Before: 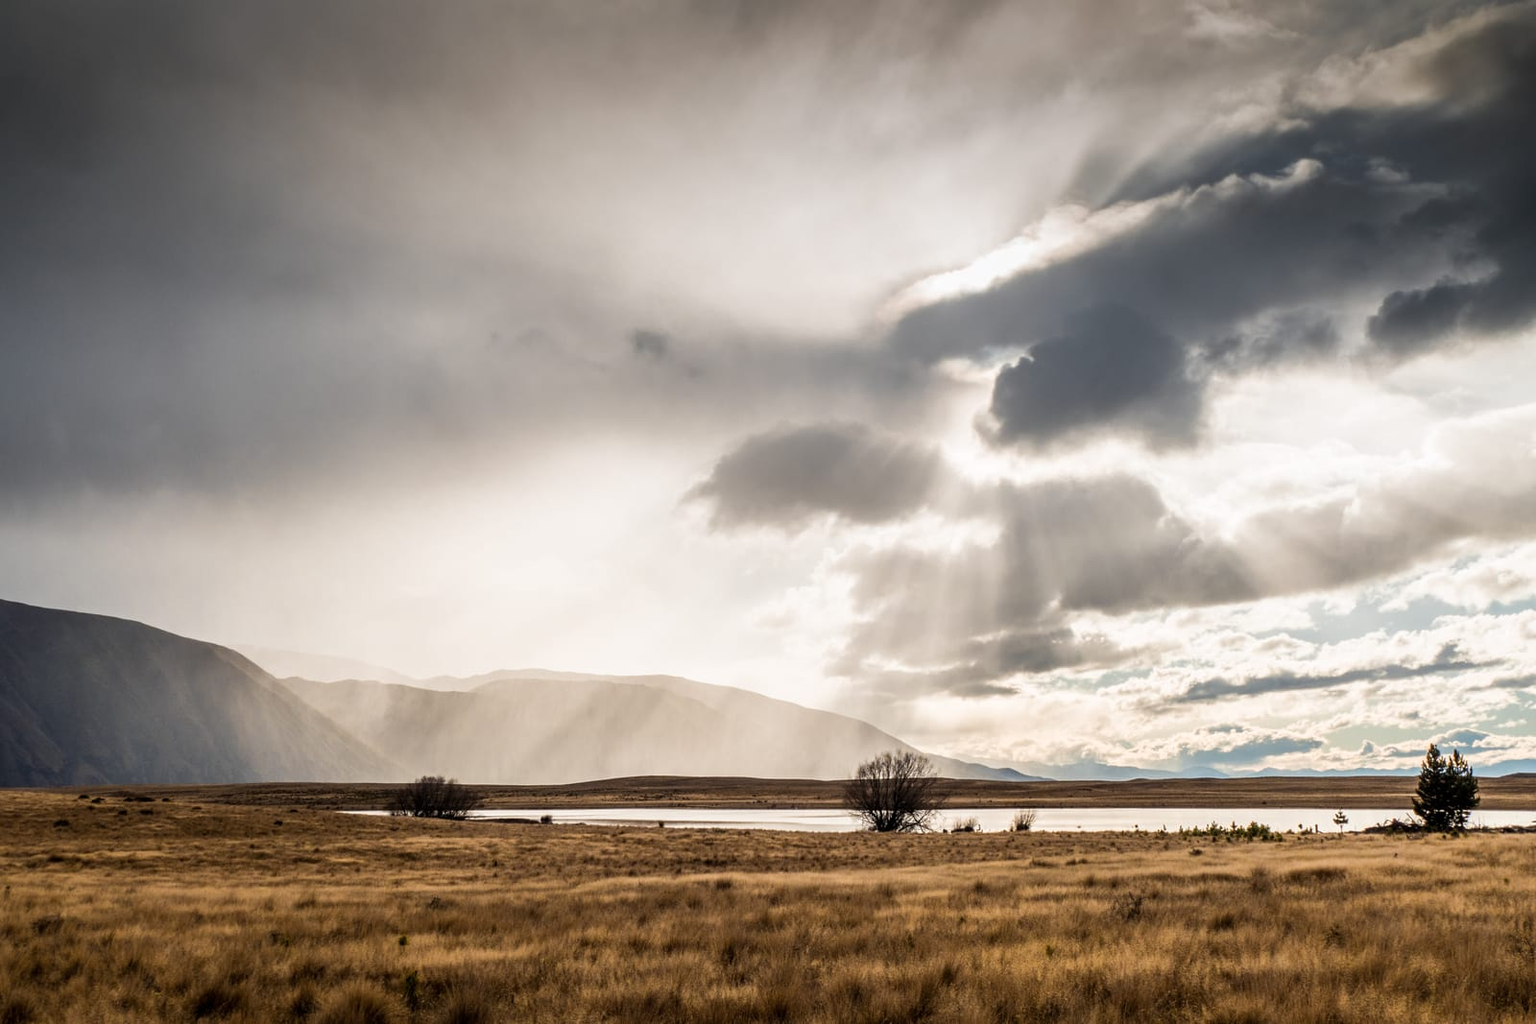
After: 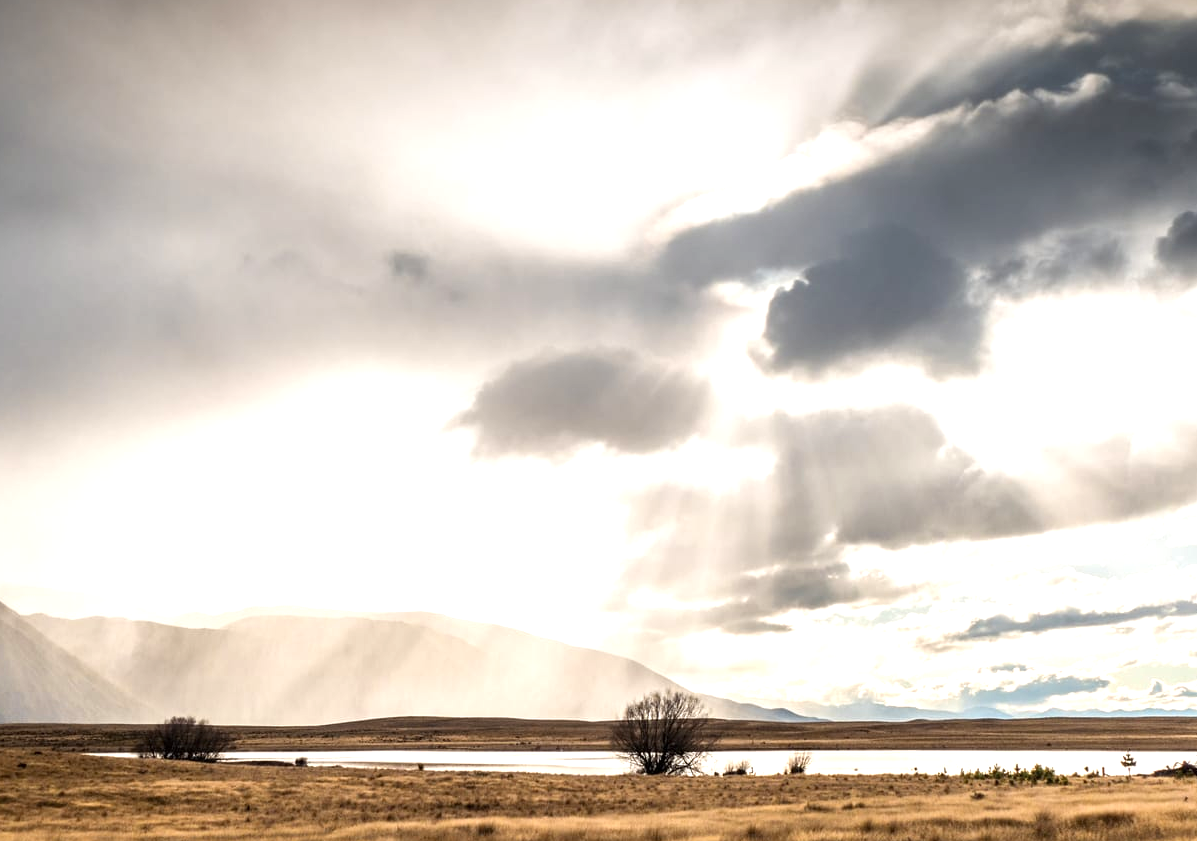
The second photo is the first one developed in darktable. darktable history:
exposure: exposure 0.64 EV, compensate highlight preservation false
crop: left 16.768%, top 8.653%, right 8.362%, bottom 12.485%
